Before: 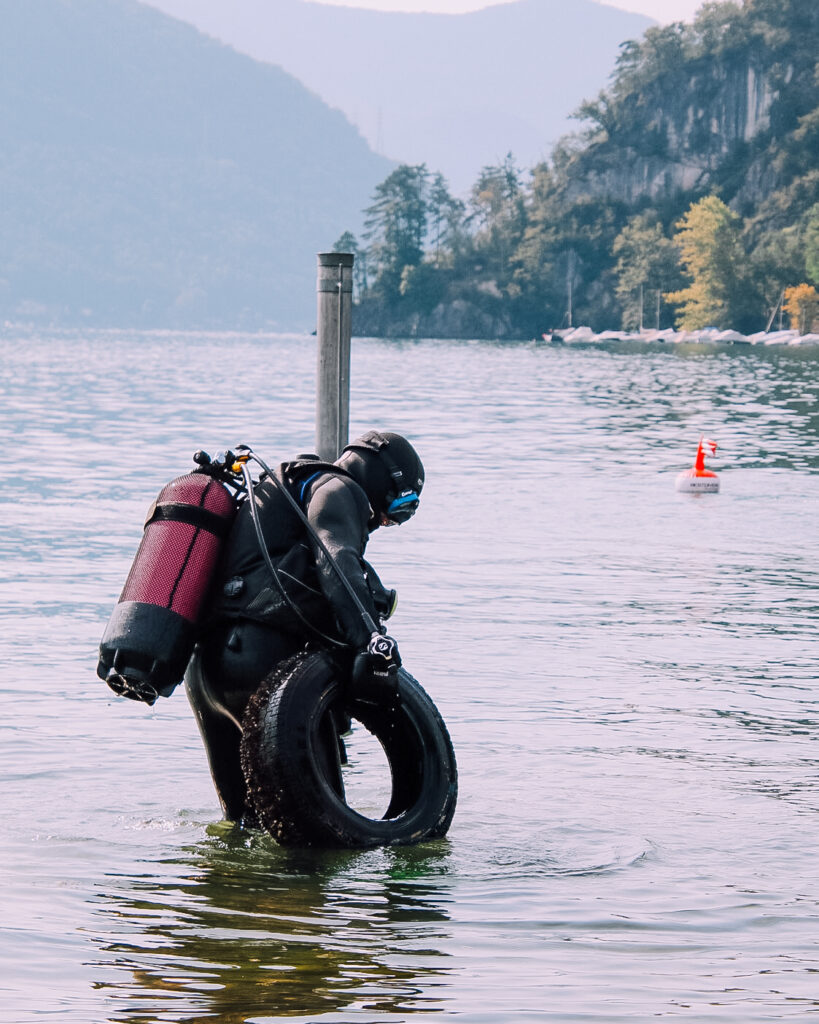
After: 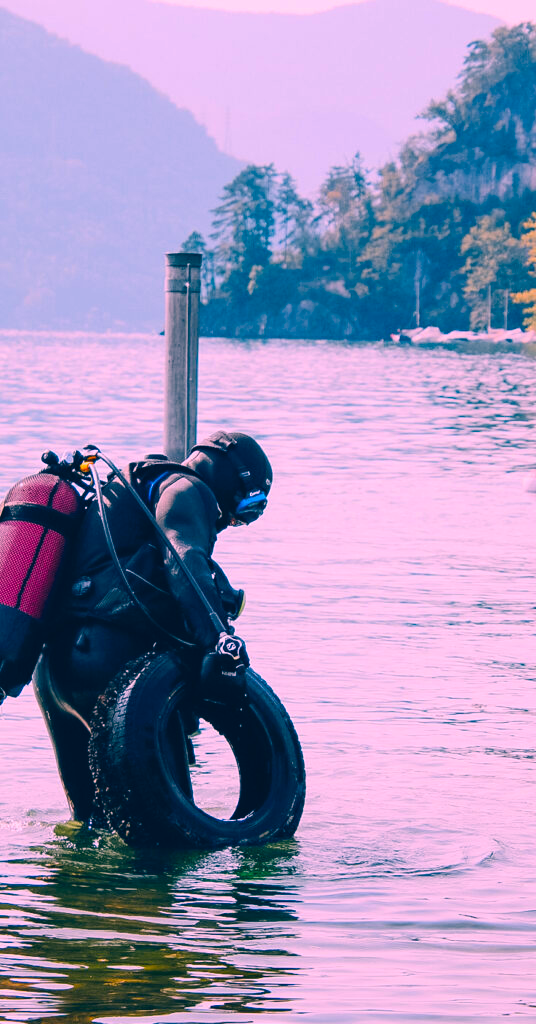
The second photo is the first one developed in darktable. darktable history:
crop and rotate: left 18.568%, right 15.917%
color correction: highlights a* 17.08, highlights b* 0.219, shadows a* -14.72, shadows b* -14.52, saturation 1.54
